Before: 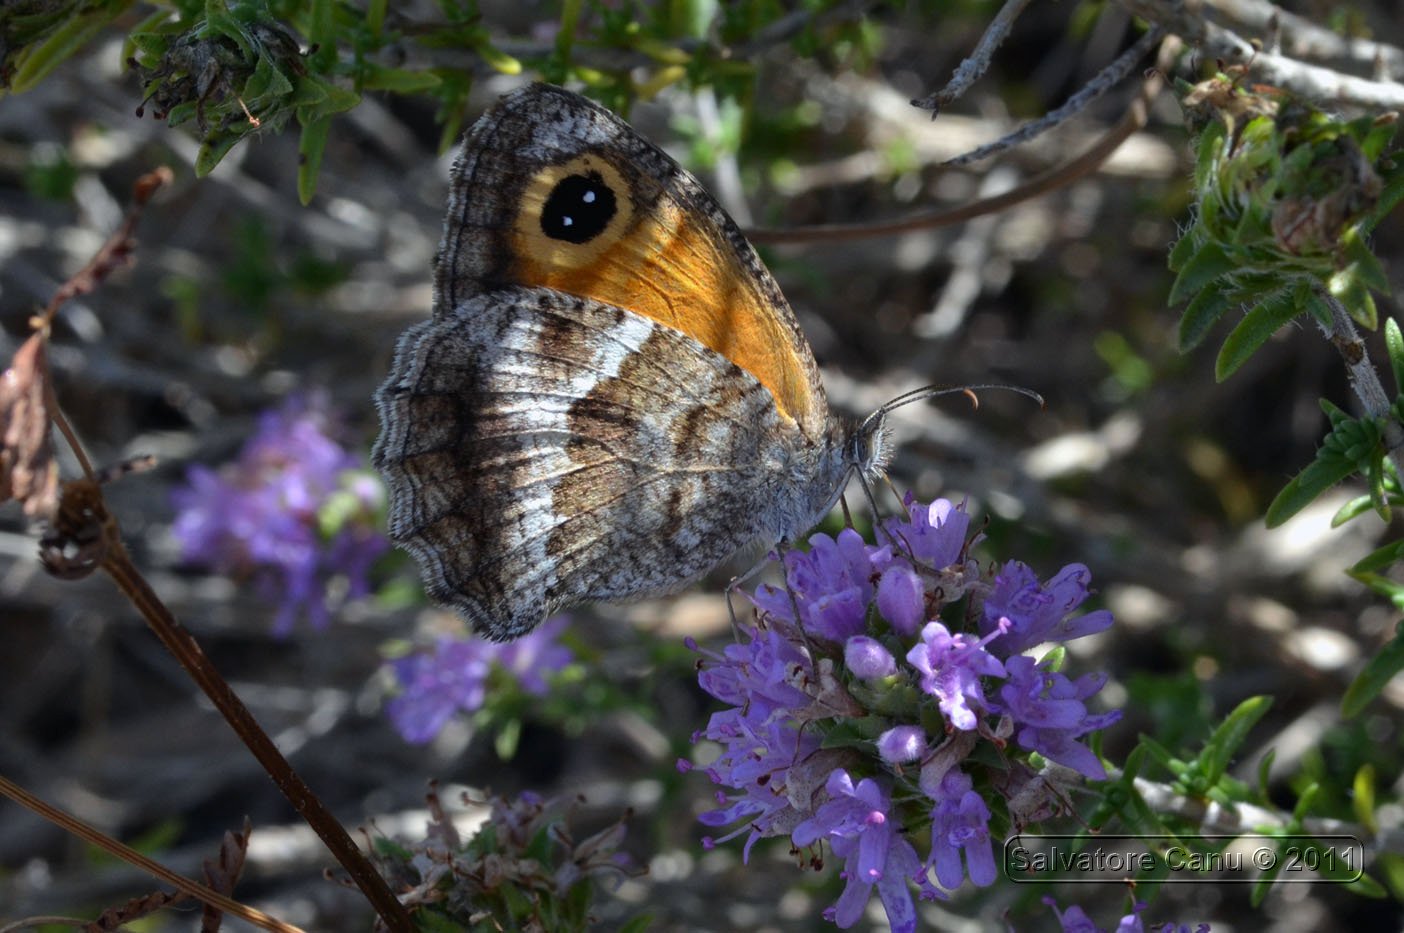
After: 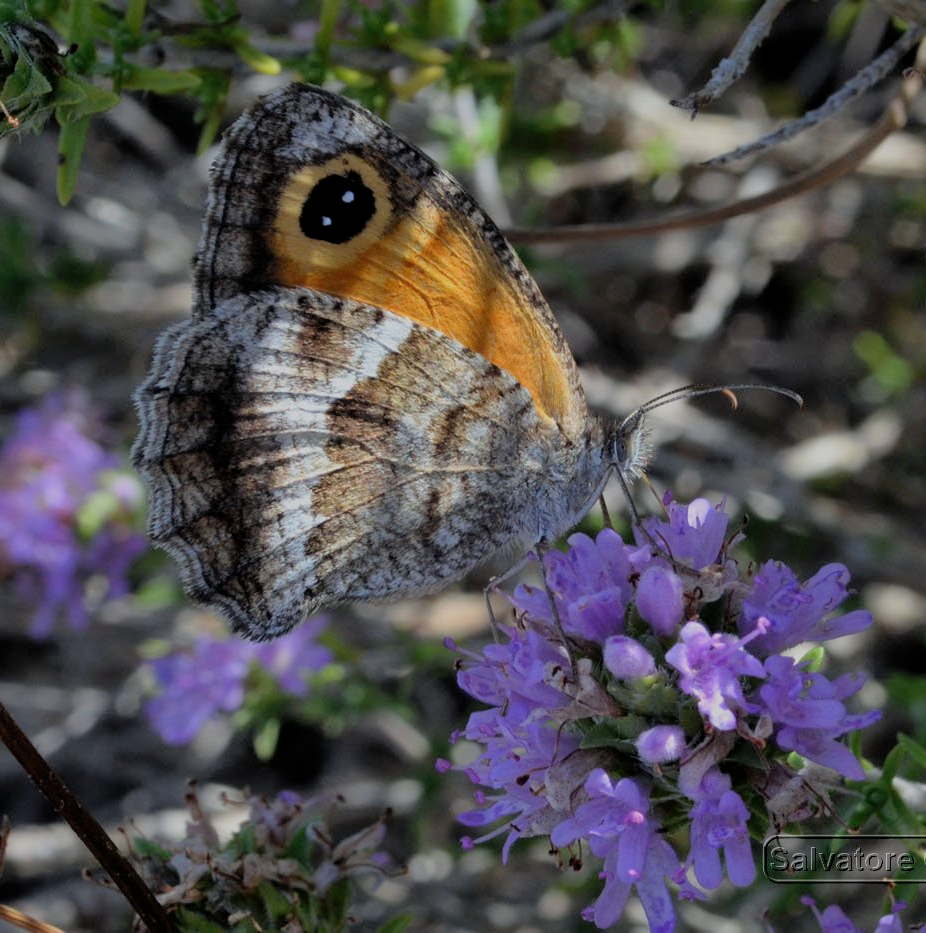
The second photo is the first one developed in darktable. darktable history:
shadows and highlights: on, module defaults
filmic rgb: middle gray luminance 18.22%, black relative exposure -8.98 EV, white relative exposure 3.75 EV, threshold 2.99 EV, target black luminance 0%, hardness 4.81, latitude 67.81%, contrast 0.957, highlights saturation mix 19.74%, shadows ↔ highlights balance 21.05%, add noise in highlights 0.002, color science v3 (2019), use custom middle-gray values true, contrast in highlights soft, enable highlight reconstruction true
crop: left 17.196%, right 16.806%
